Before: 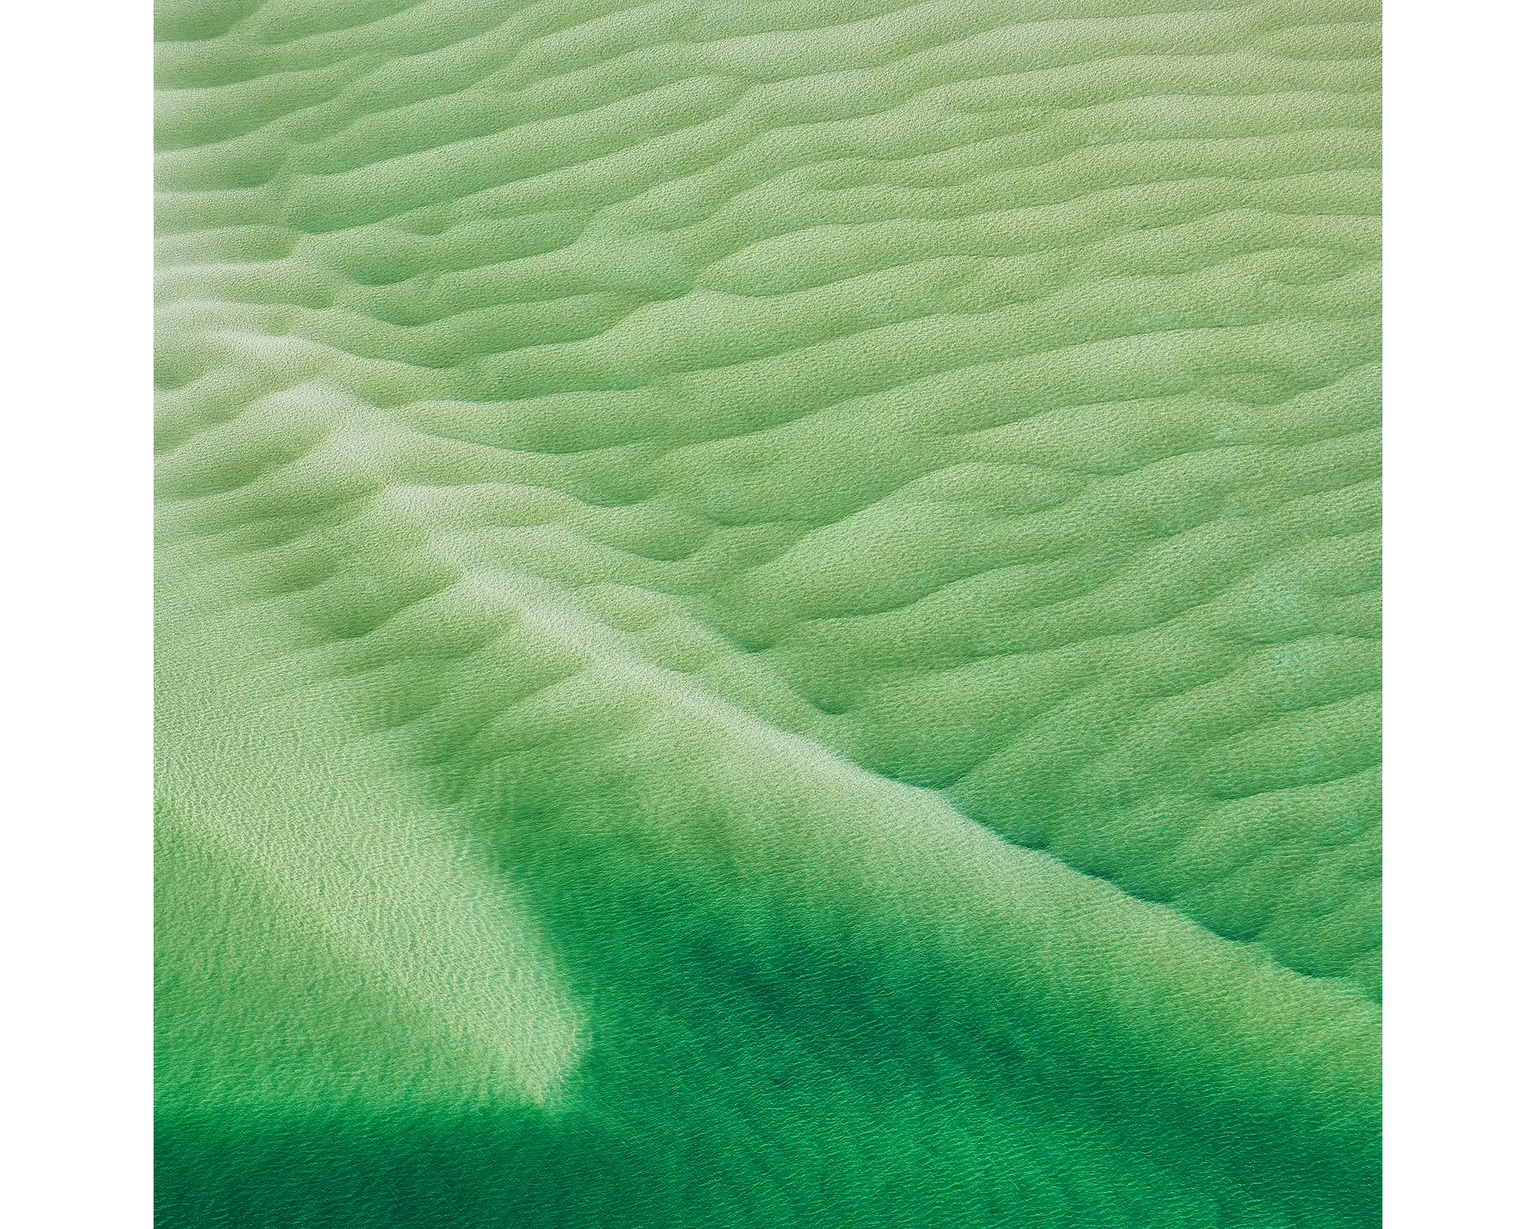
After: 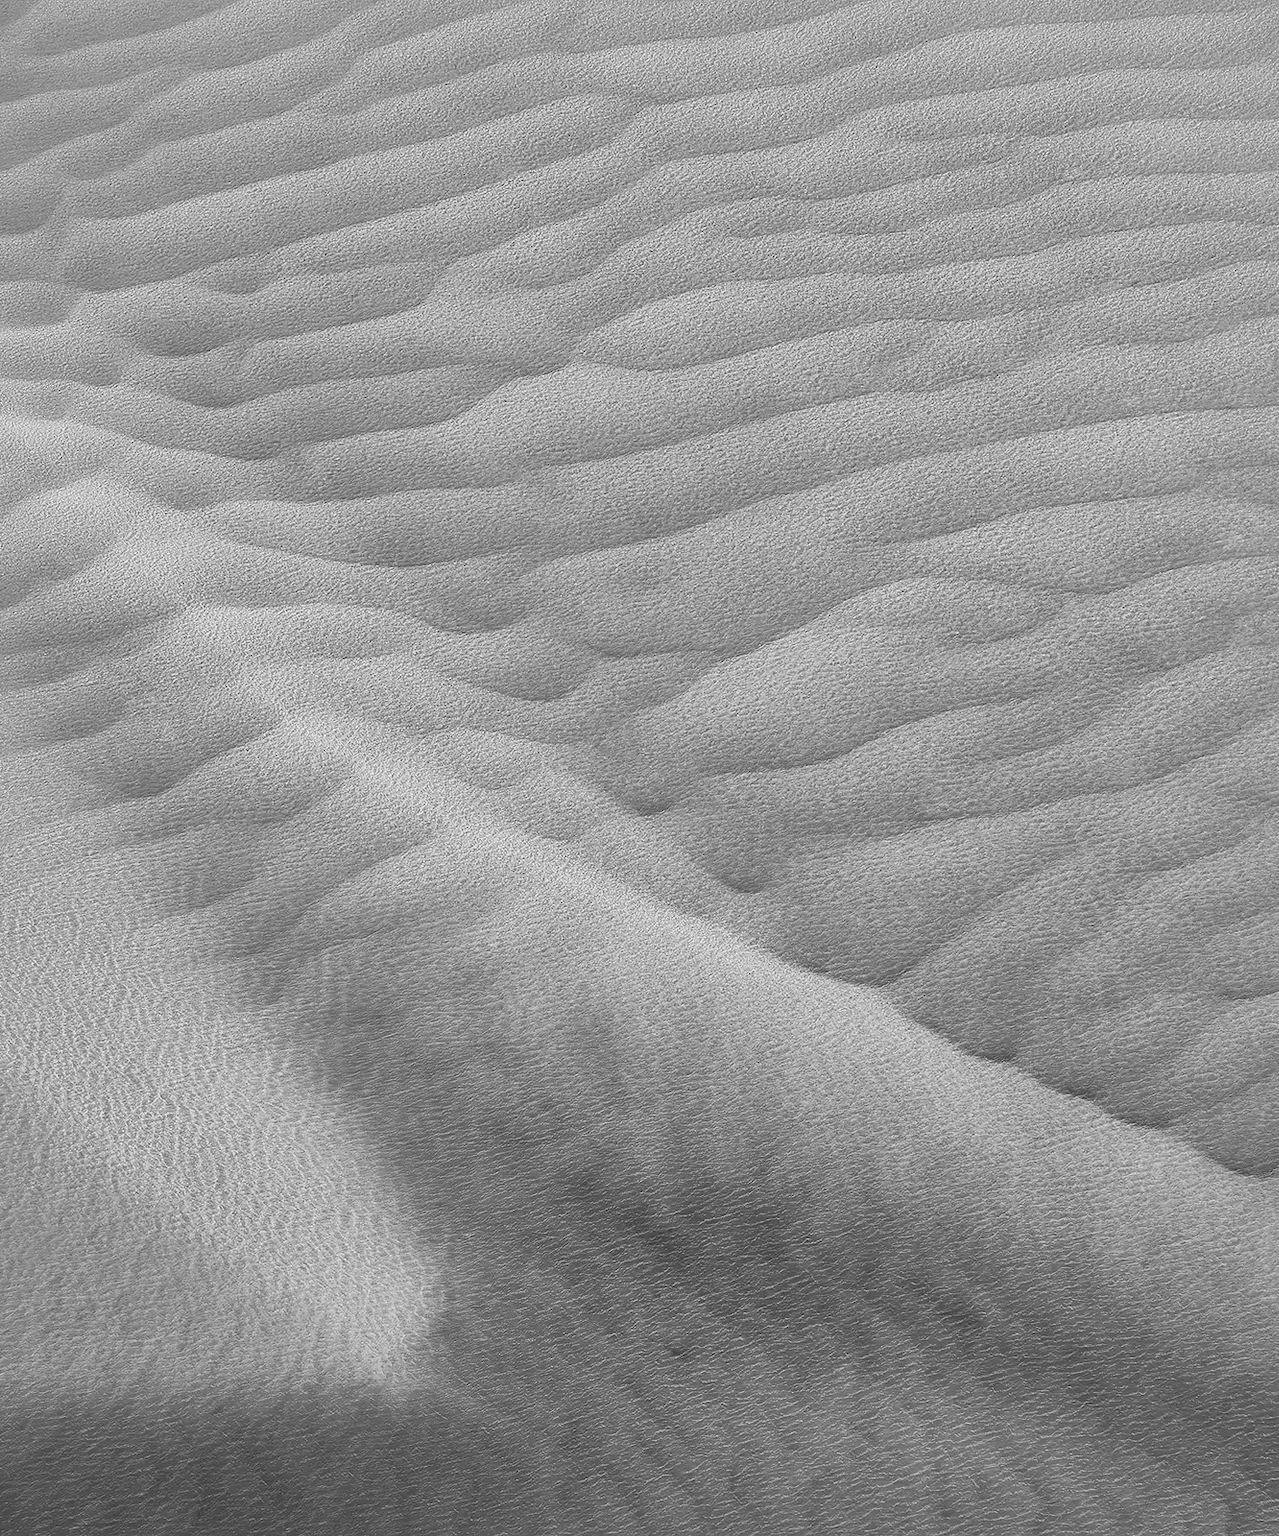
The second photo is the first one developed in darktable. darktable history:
monochrome: a 1.94, b -0.638
shadows and highlights: on, module defaults
crop: left 15.419%, right 17.914%
